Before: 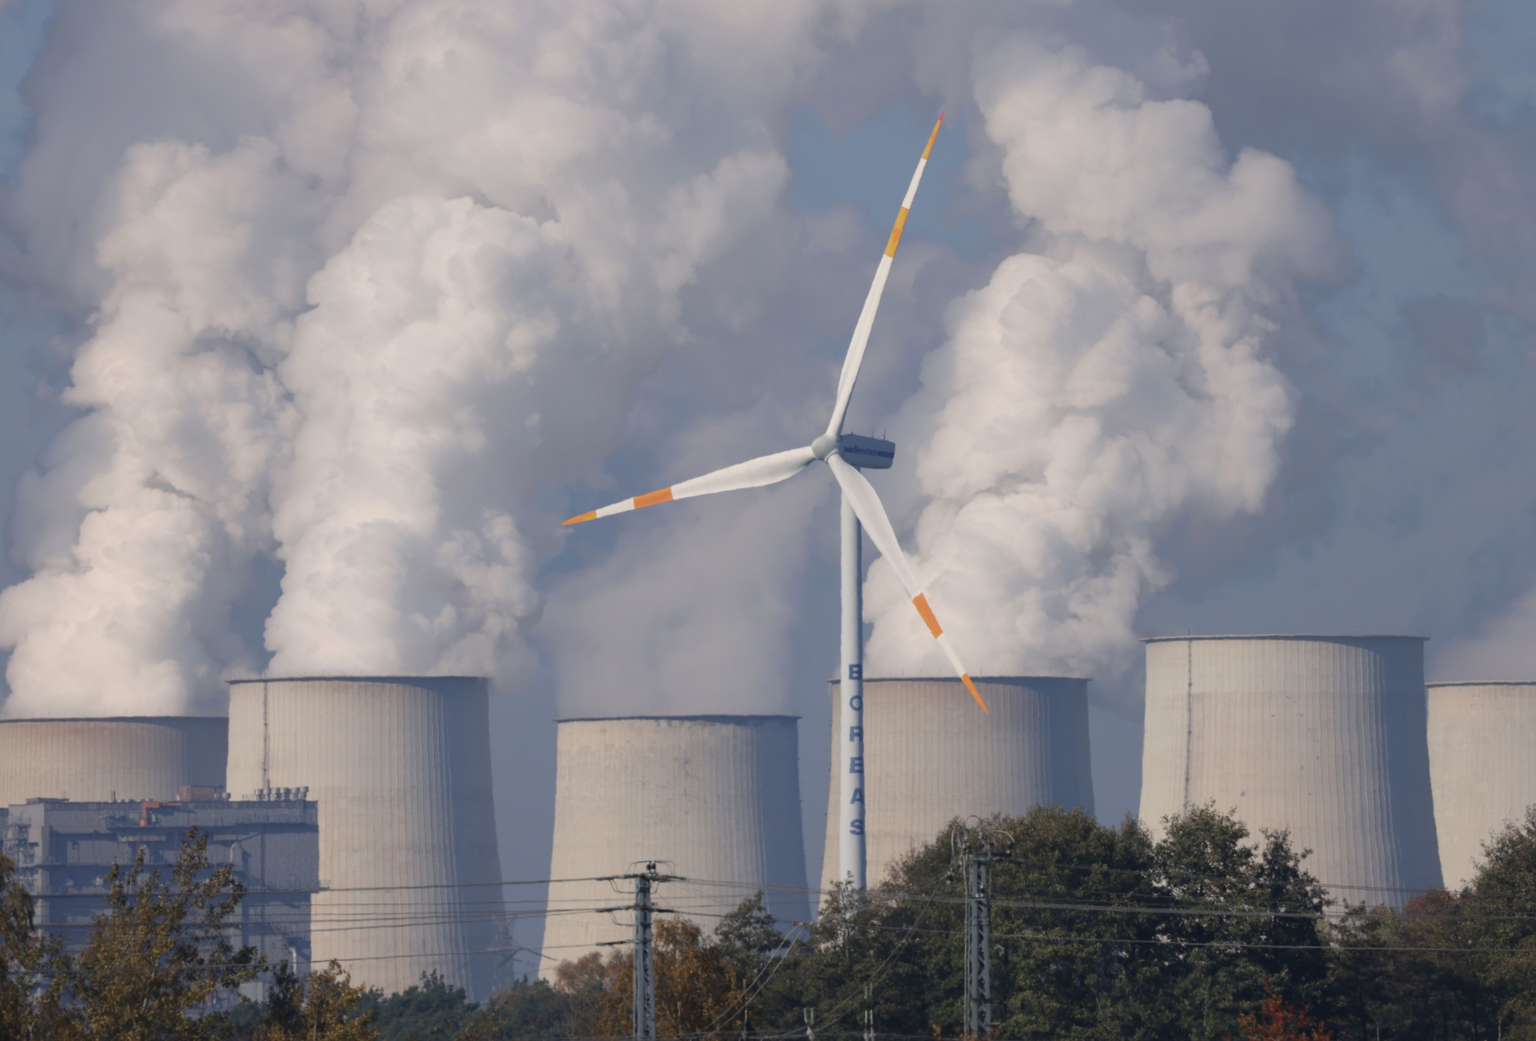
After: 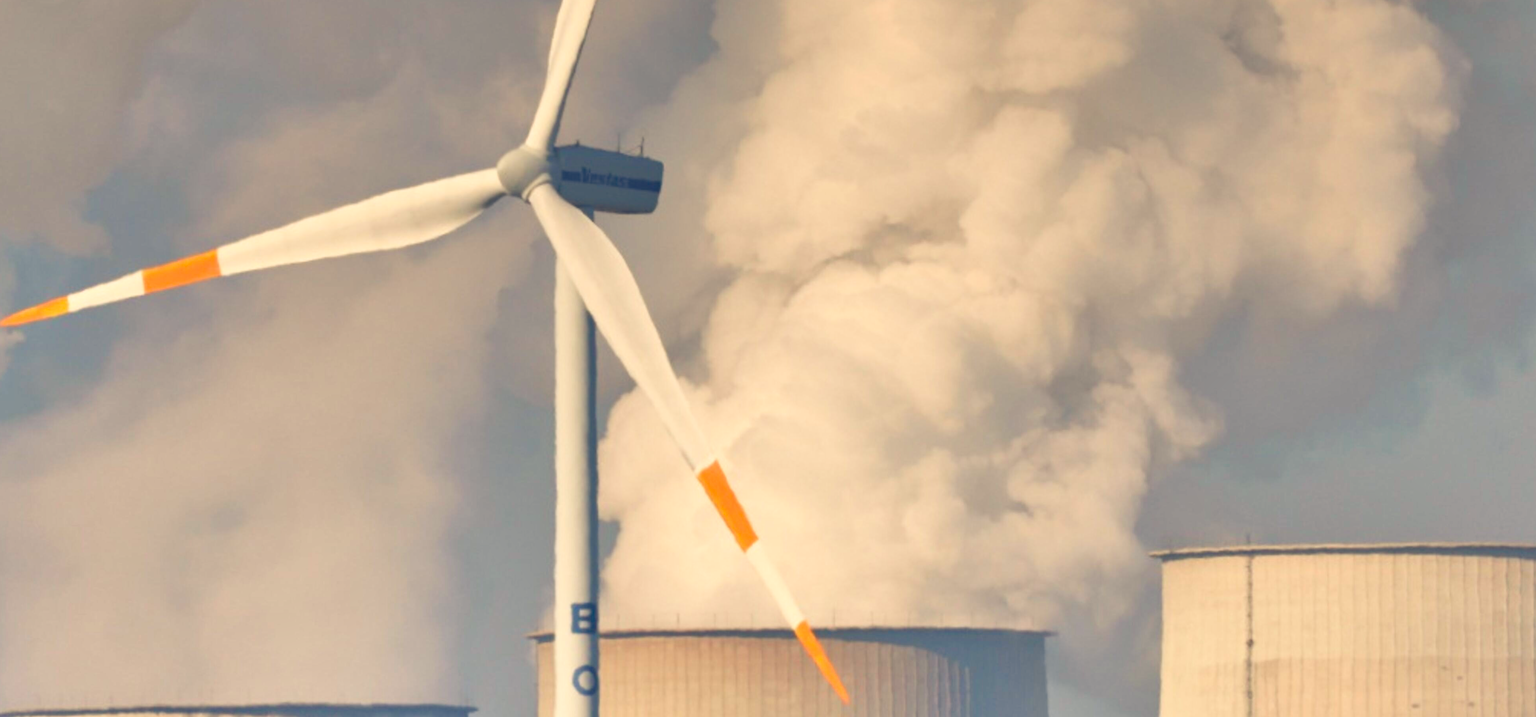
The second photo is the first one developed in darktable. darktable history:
crop: left 36.607%, top 34.735%, right 13.146%, bottom 30.611%
tone equalizer: -7 EV 0.15 EV, -6 EV 0.6 EV, -5 EV 1.15 EV, -4 EV 1.33 EV, -3 EV 1.15 EV, -2 EV 0.6 EV, -1 EV 0.15 EV, mask exposure compensation -0.5 EV
haze removal: compatibility mode true, adaptive false
tone curve: curves: ch0 [(0, 0) (0.003, 0.016) (0.011, 0.016) (0.025, 0.016) (0.044, 0.017) (0.069, 0.026) (0.1, 0.044) (0.136, 0.074) (0.177, 0.121) (0.224, 0.183) (0.277, 0.248) (0.335, 0.326) (0.399, 0.413) (0.468, 0.511) (0.543, 0.612) (0.623, 0.717) (0.709, 0.818) (0.801, 0.911) (0.898, 0.979) (1, 1)], preserve colors none
white balance: red 1.123, blue 0.83
graduated density: on, module defaults
